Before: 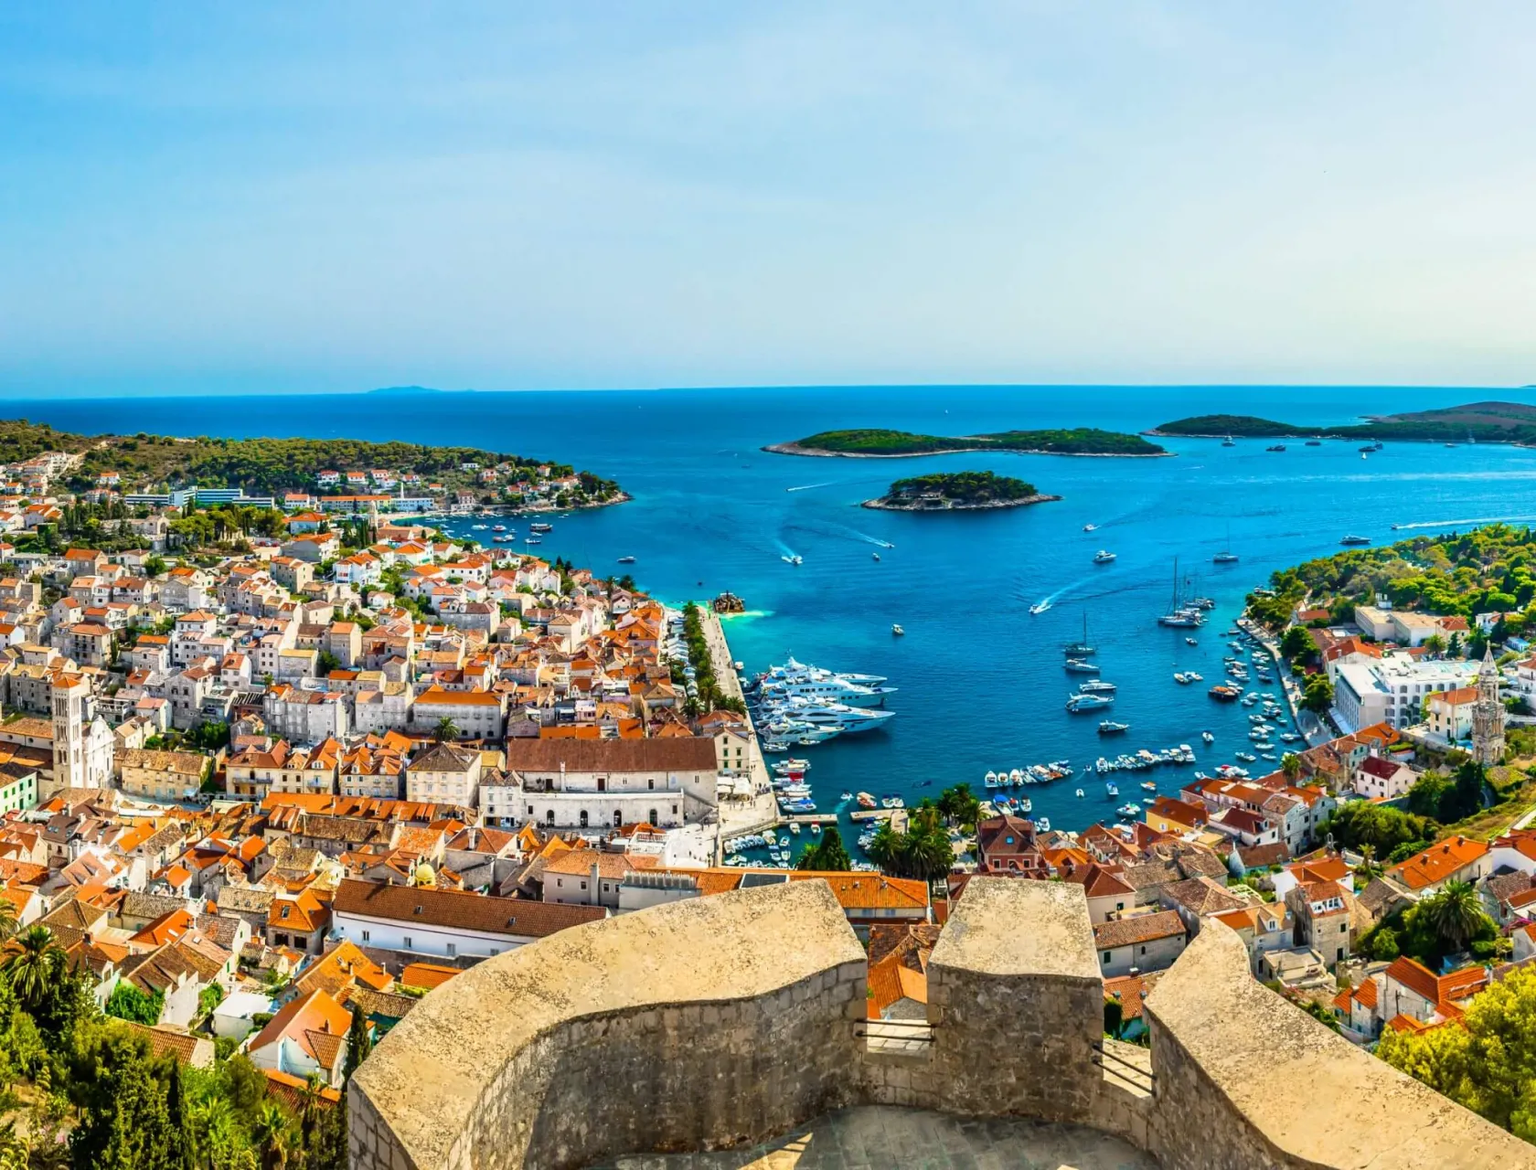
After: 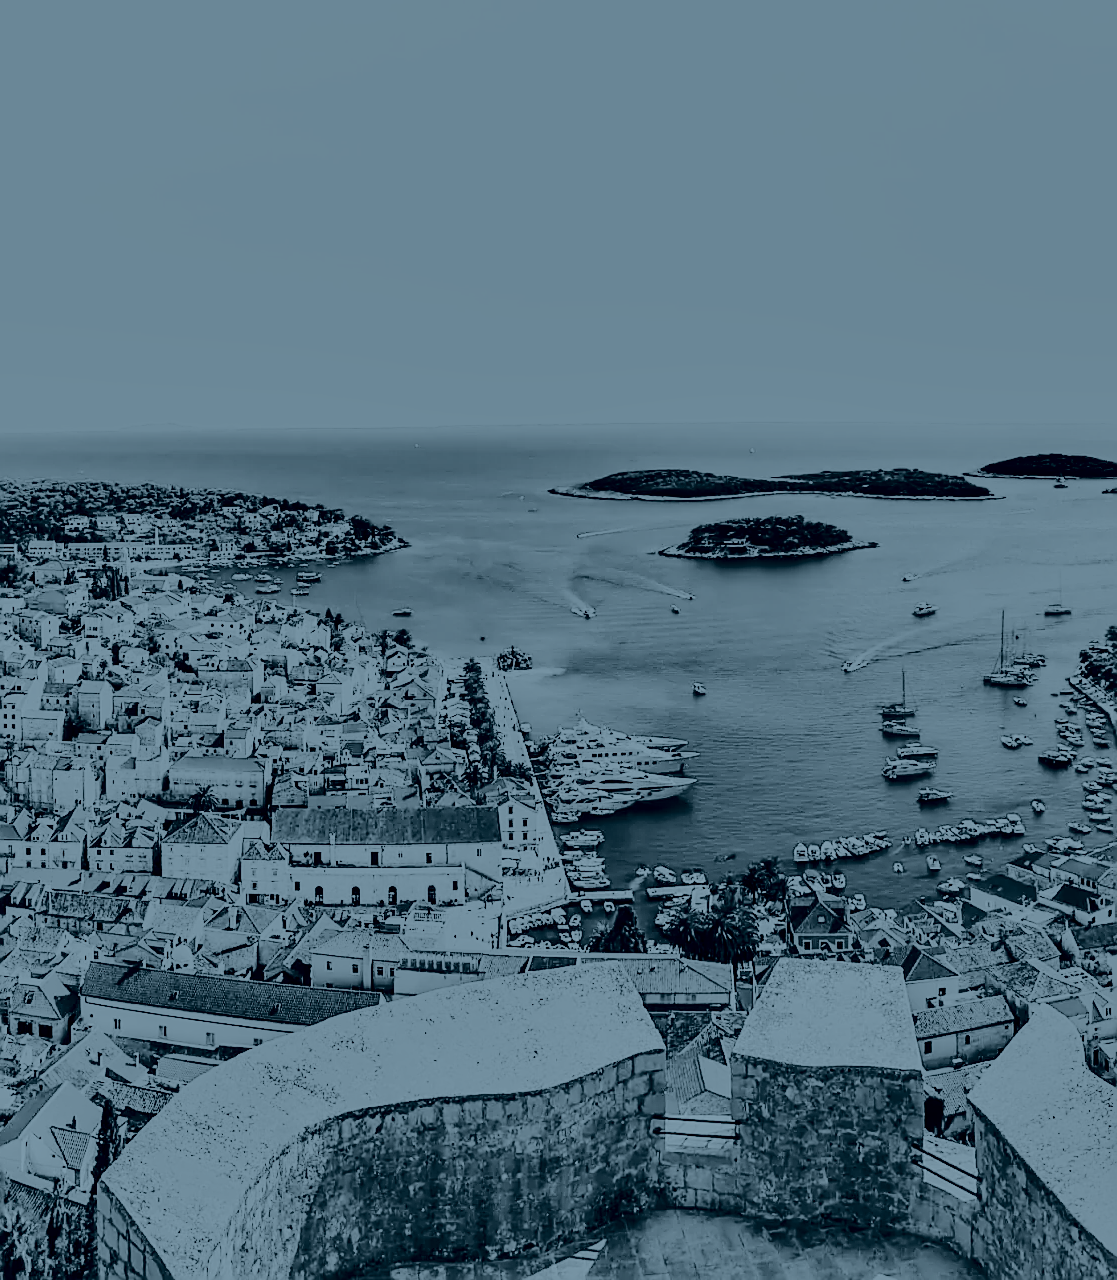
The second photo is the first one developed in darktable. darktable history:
white balance: red 0.98, blue 1.034
exposure: black level correction 0, exposure 1.45 EV, compensate exposure bias true, compensate highlight preservation false
shadows and highlights: shadows color adjustment 97.66%, soften with gaussian
sharpen: radius 1.4, amount 1.25, threshold 0.7
crop: left 16.899%, right 16.556%
contrast brightness saturation: contrast 0.39, brightness 0.1
colorize: hue 194.4°, saturation 29%, source mix 61.75%, lightness 3.98%, version 1
